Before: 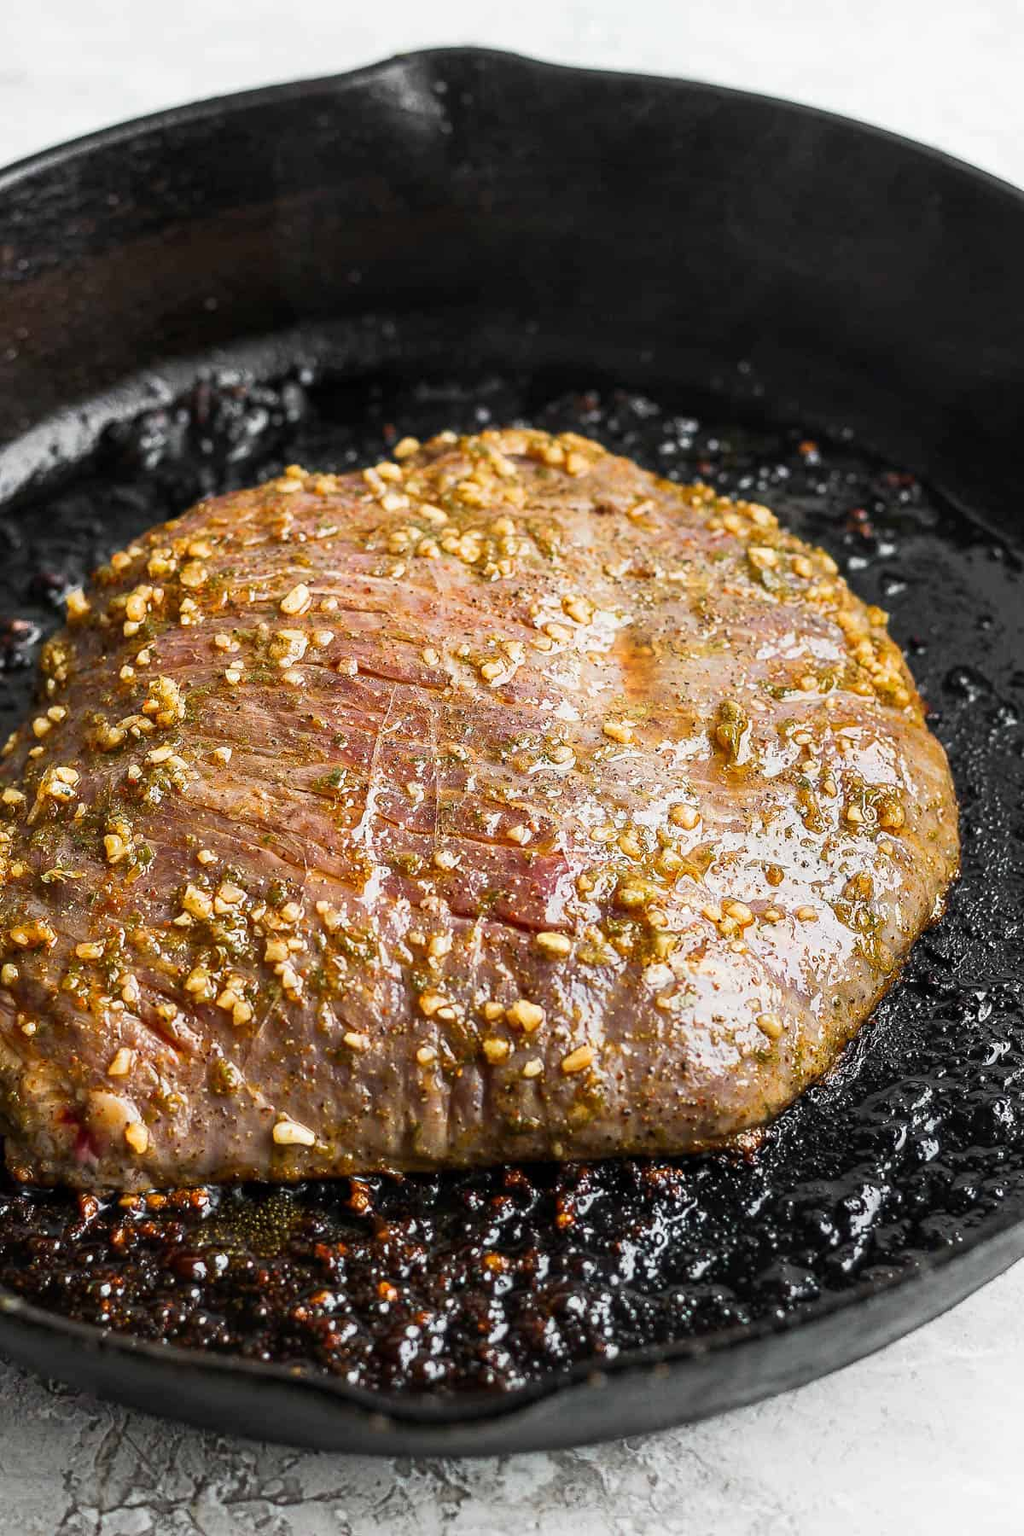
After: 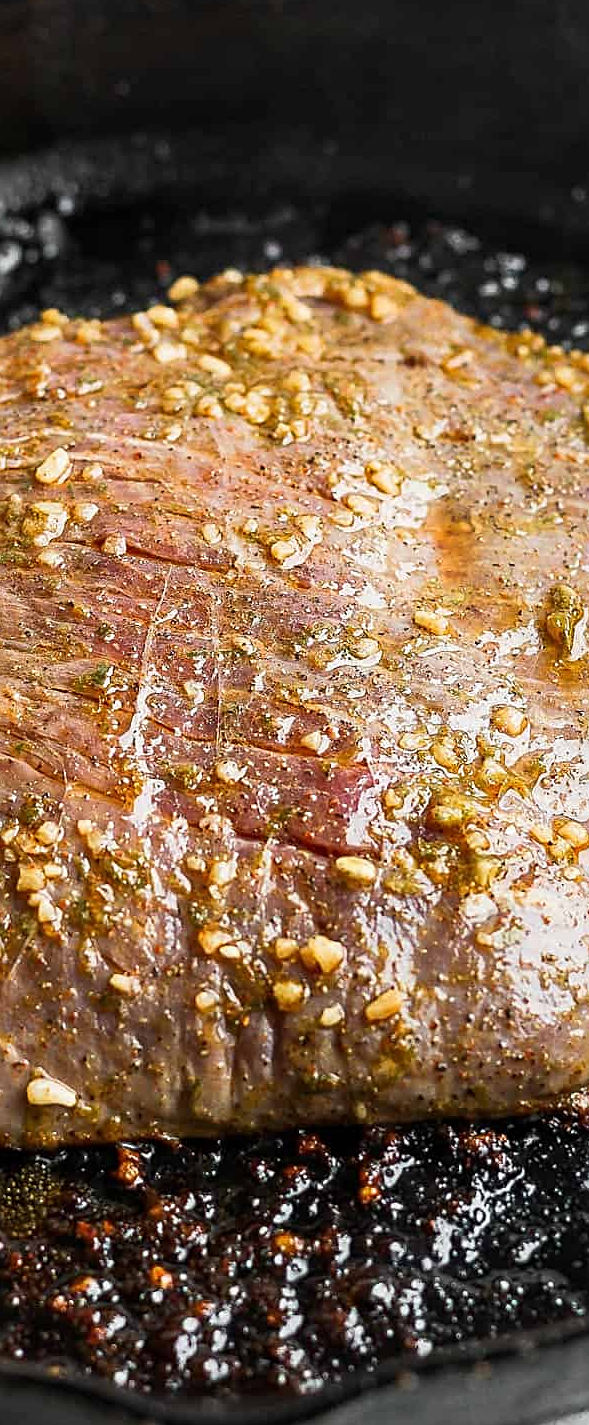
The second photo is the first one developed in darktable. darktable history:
crop and rotate: angle 0.014°, left 24.465%, top 13.132%, right 26.364%, bottom 7.654%
sharpen: on, module defaults
